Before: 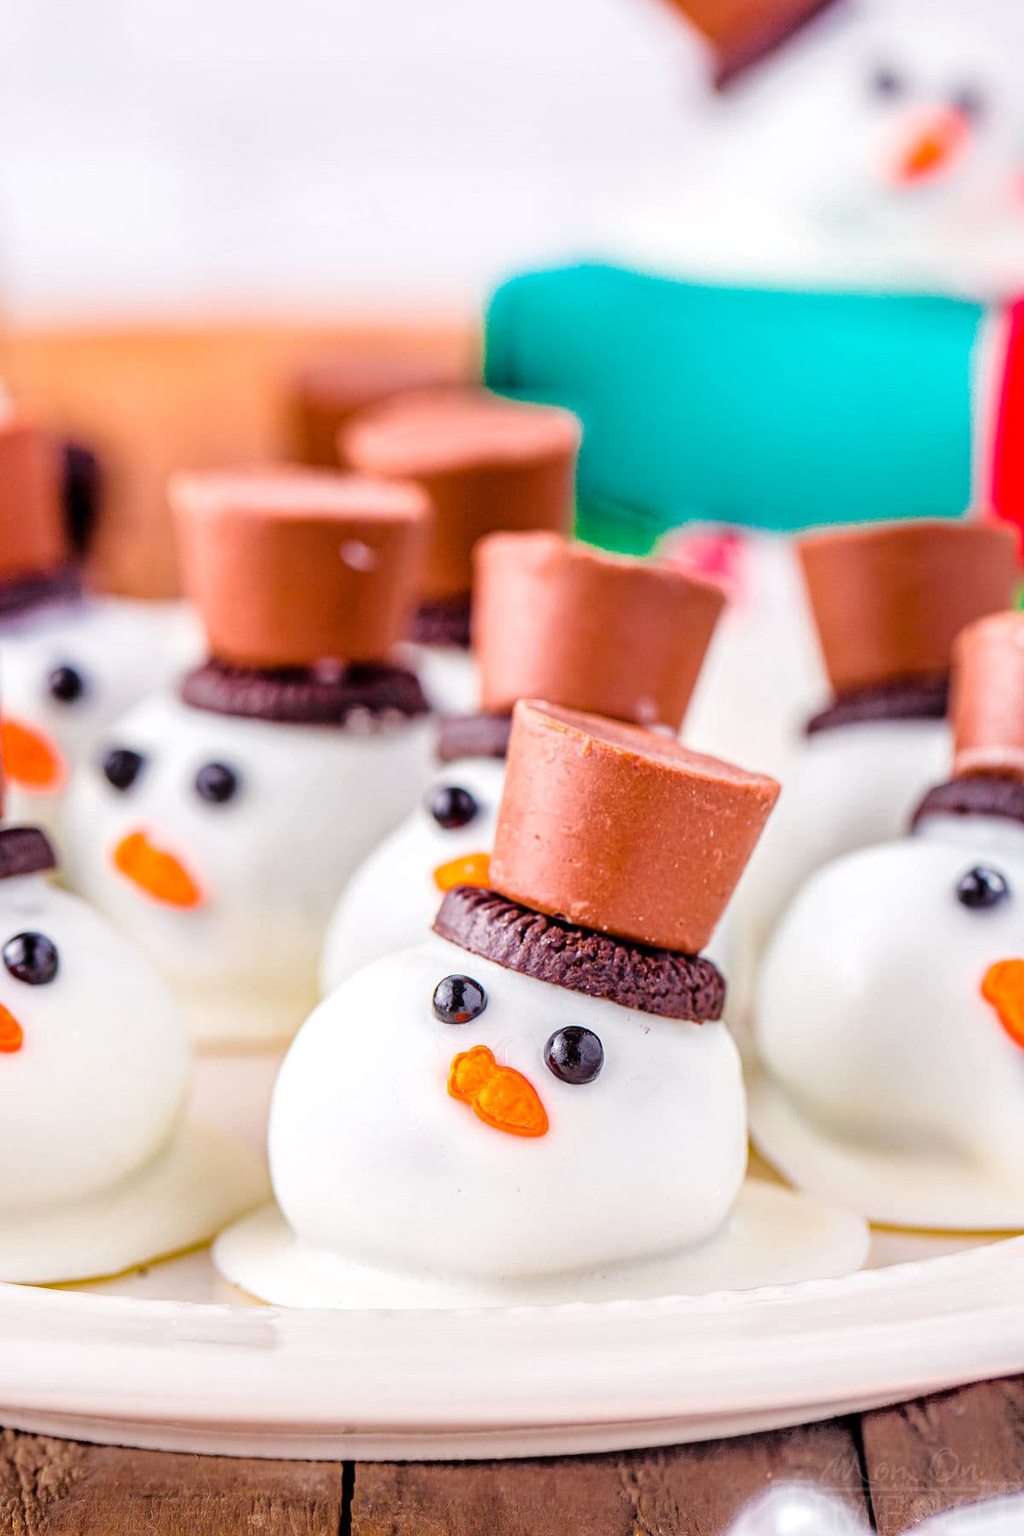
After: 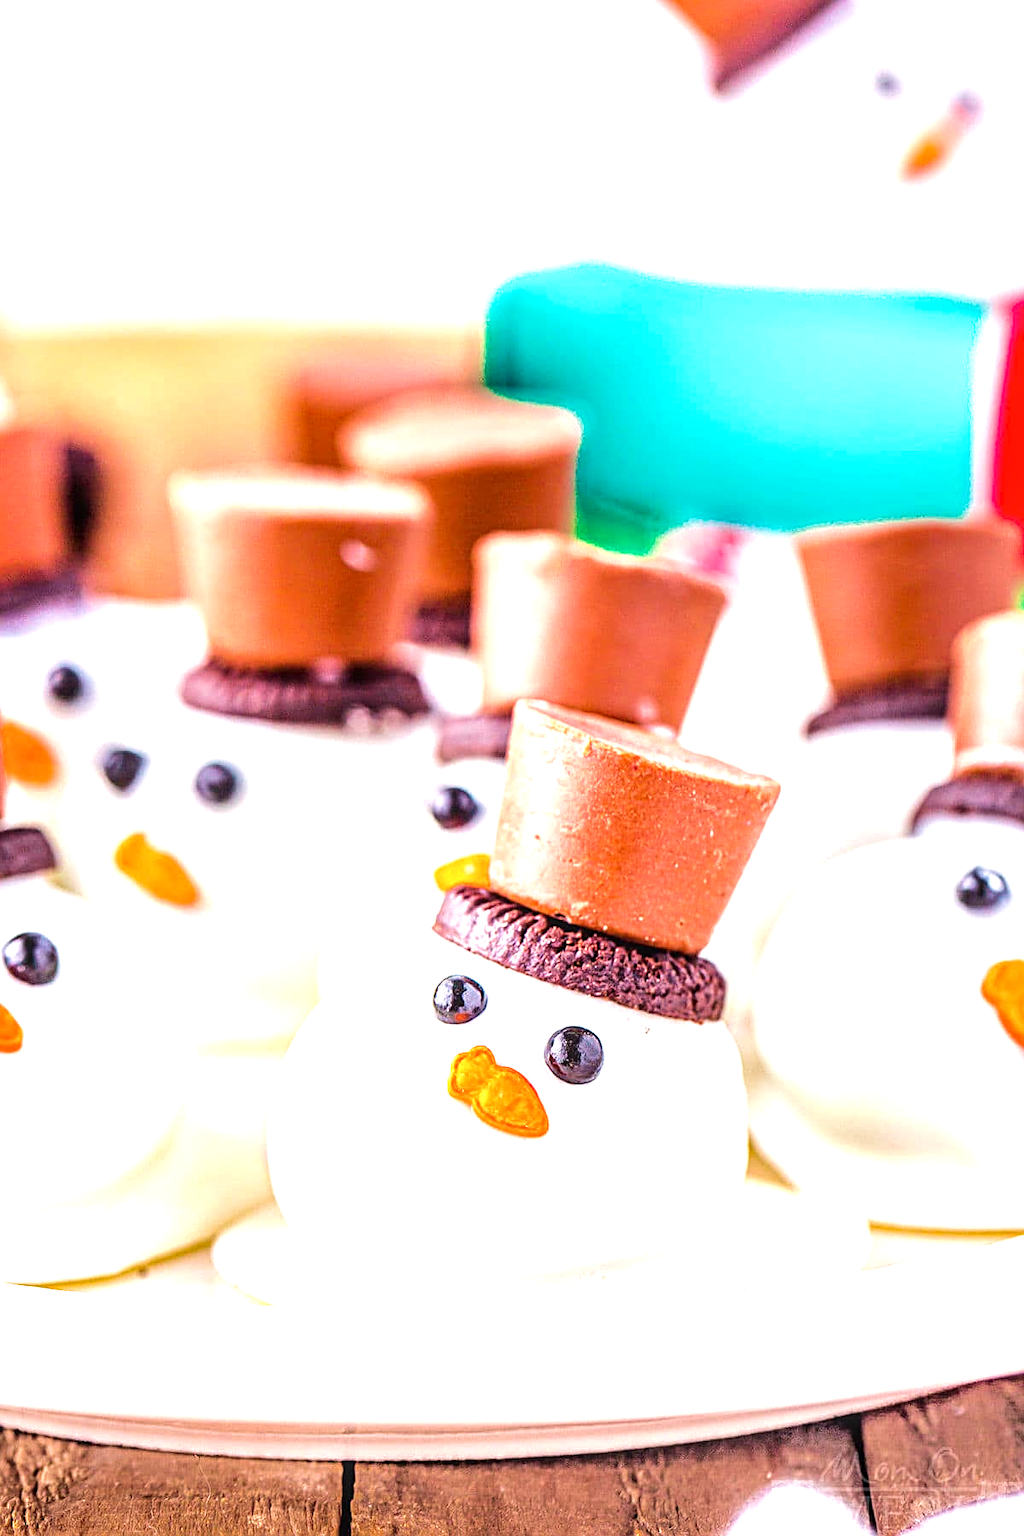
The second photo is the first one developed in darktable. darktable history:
sharpen: on, module defaults
velvia: on, module defaults
local contrast: on, module defaults
exposure: exposure 0.92 EV, compensate highlight preservation false
